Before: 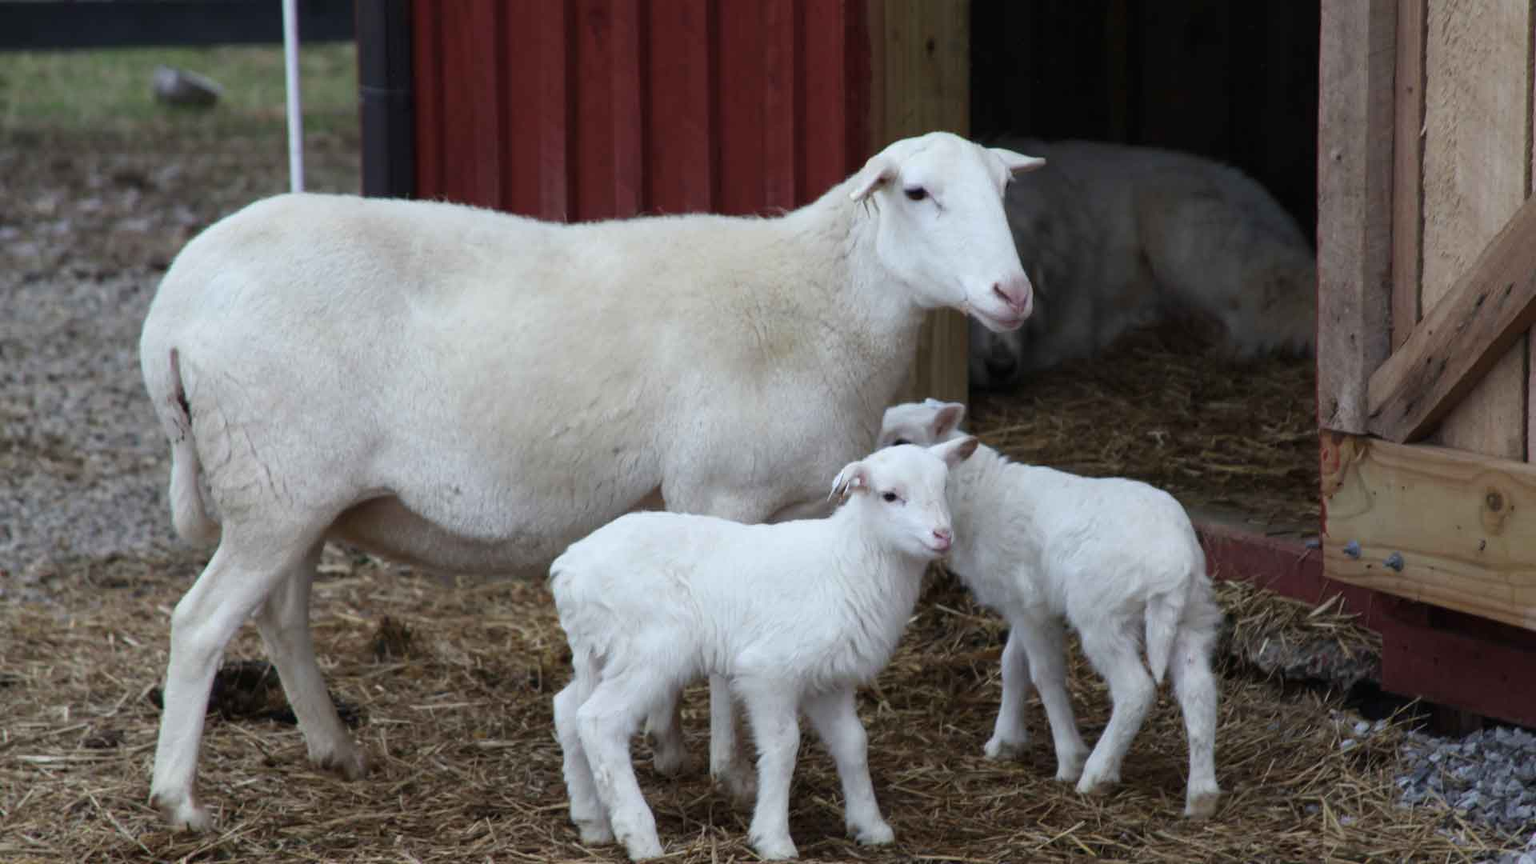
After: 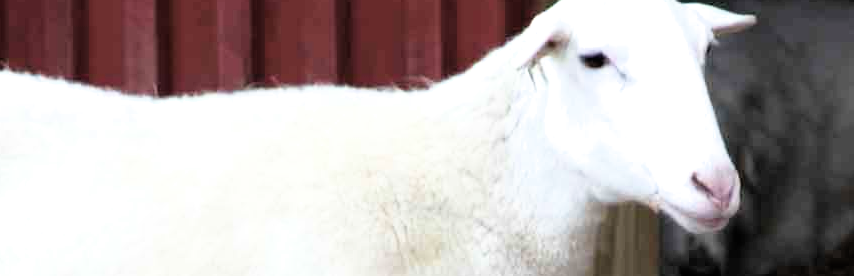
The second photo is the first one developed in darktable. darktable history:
exposure: black level correction 0, exposure 1.2 EV, compensate highlight preservation false
filmic rgb: black relative exposure -4.93 EV, white relative exposure 2.83 EV, hardness 3.72
crop: left 28.733%, top 16.88%, right 26.746%, bottom 57.525%
